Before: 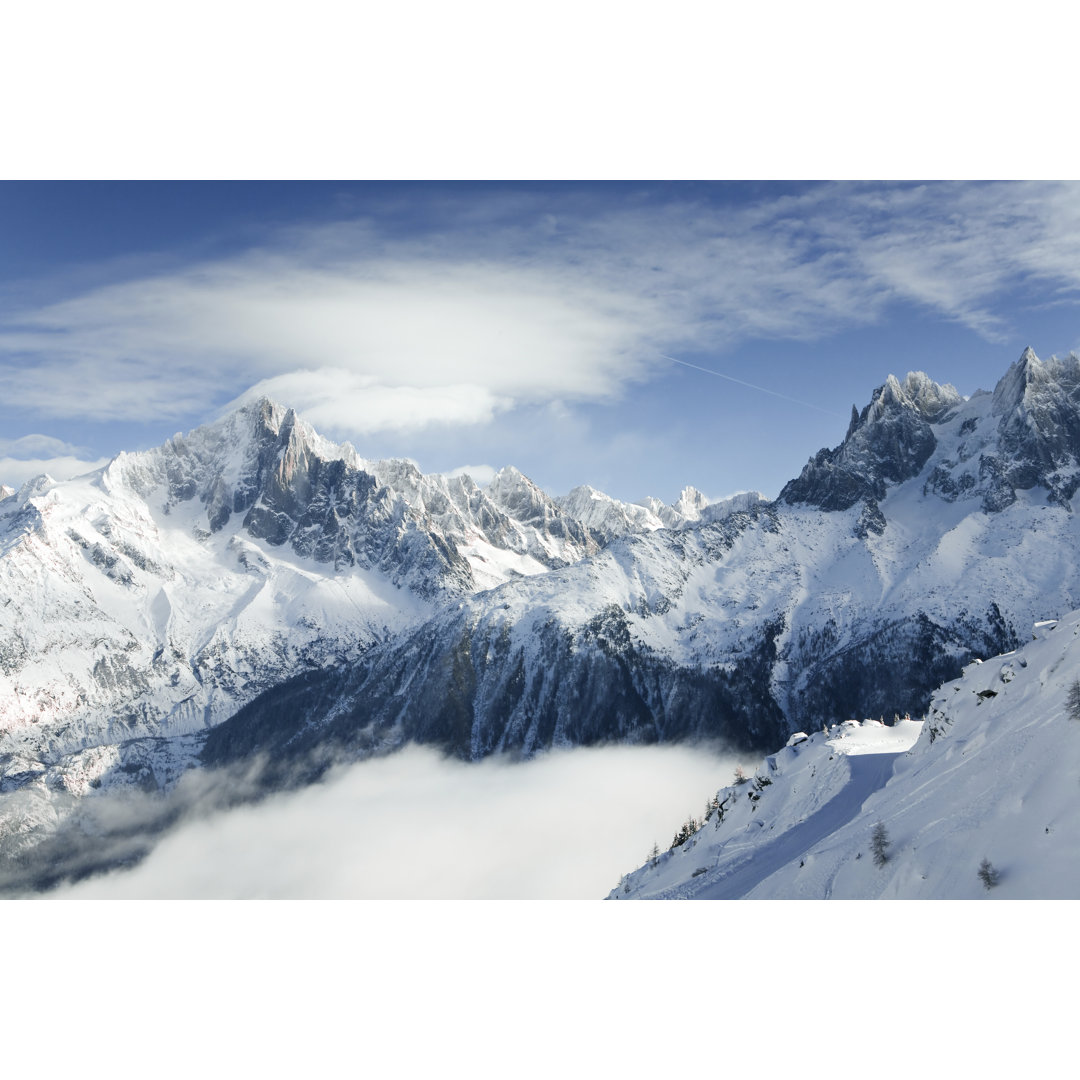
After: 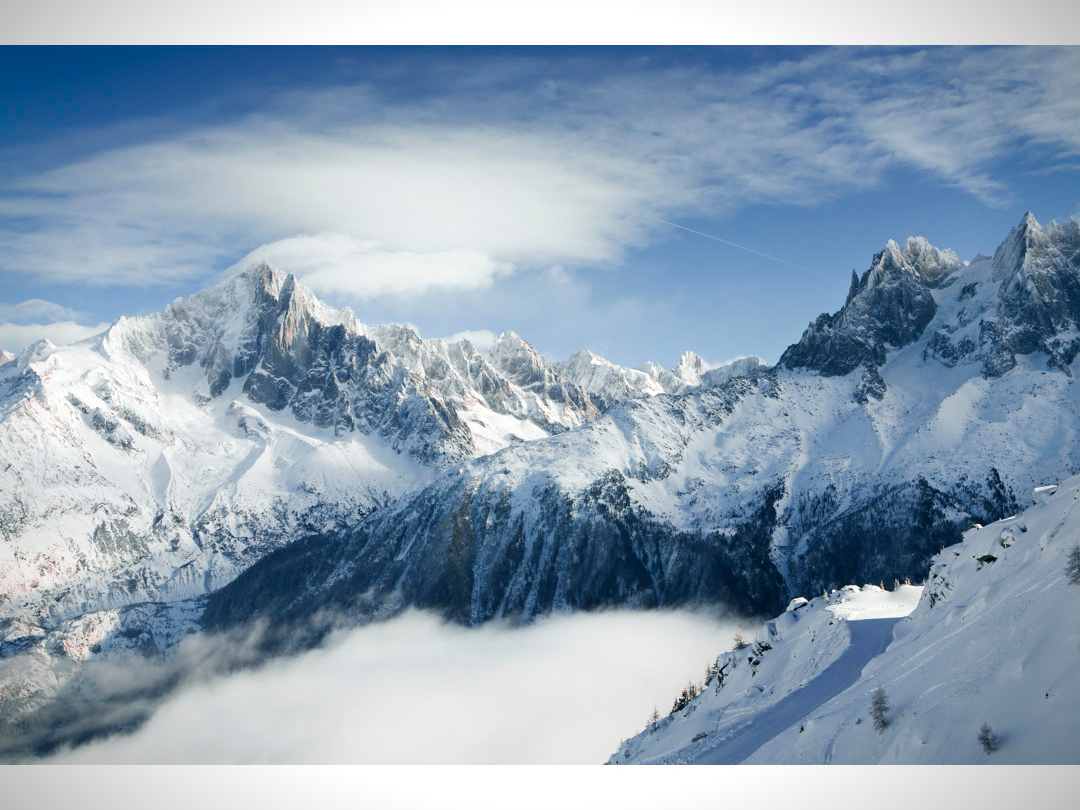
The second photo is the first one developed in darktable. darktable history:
crop and rotate: top 12.5%, bottom 12.5%
vignetting: fall-off start 88.53%, fall-off radius 44.2%, saturation 0.376, width/height ratio 1.161
